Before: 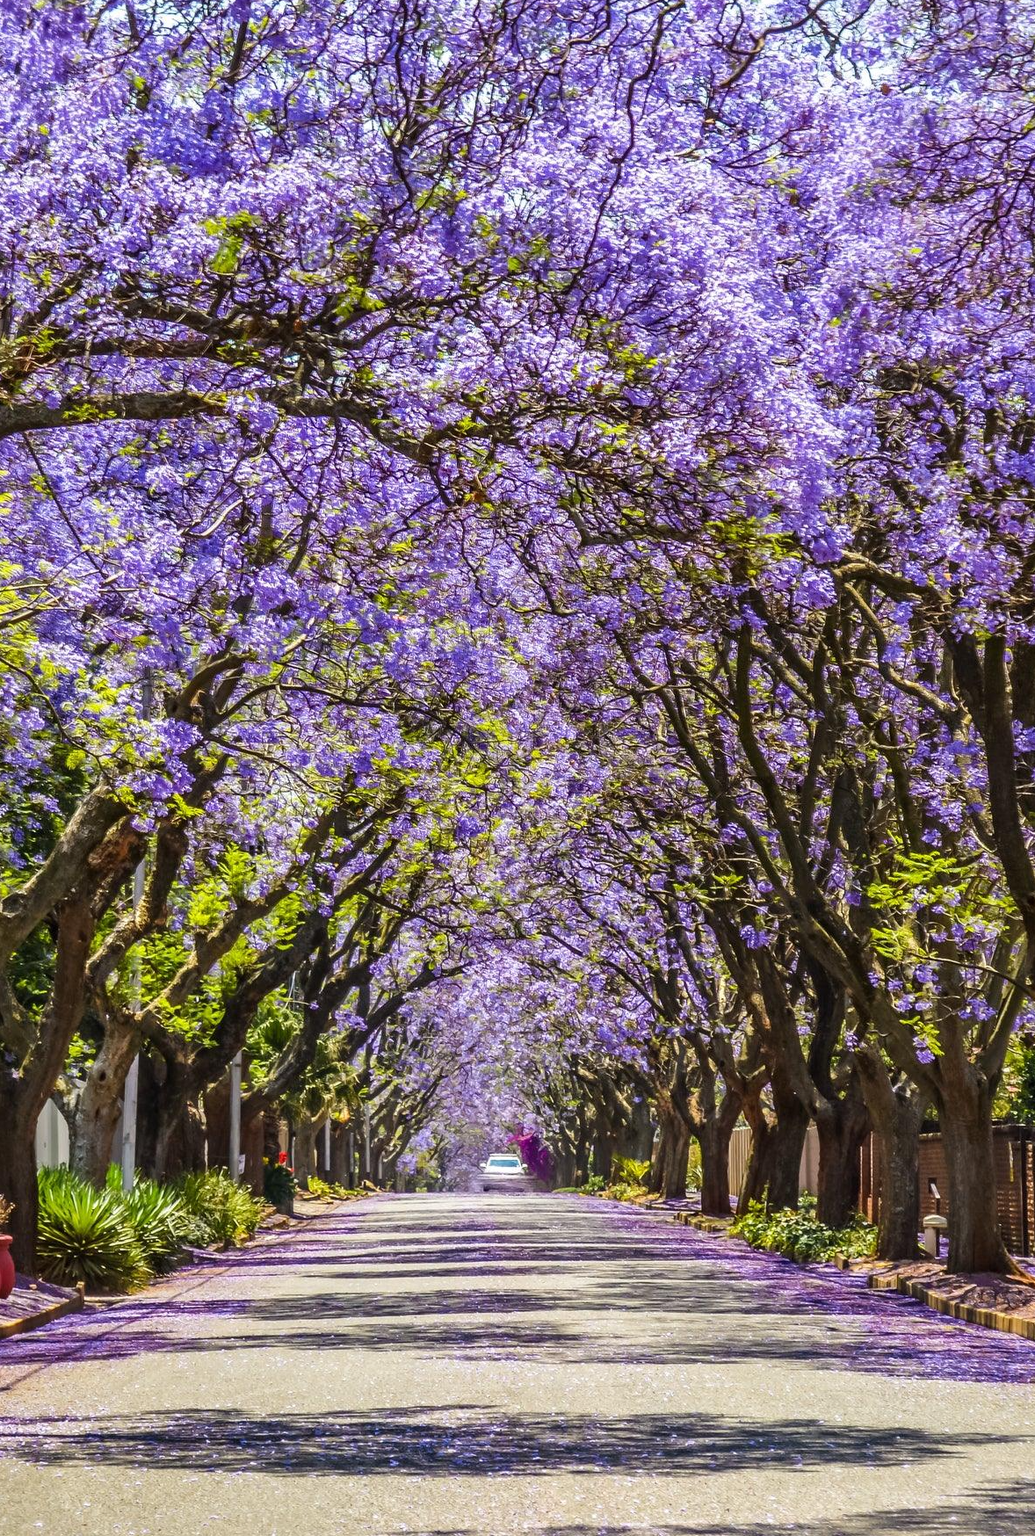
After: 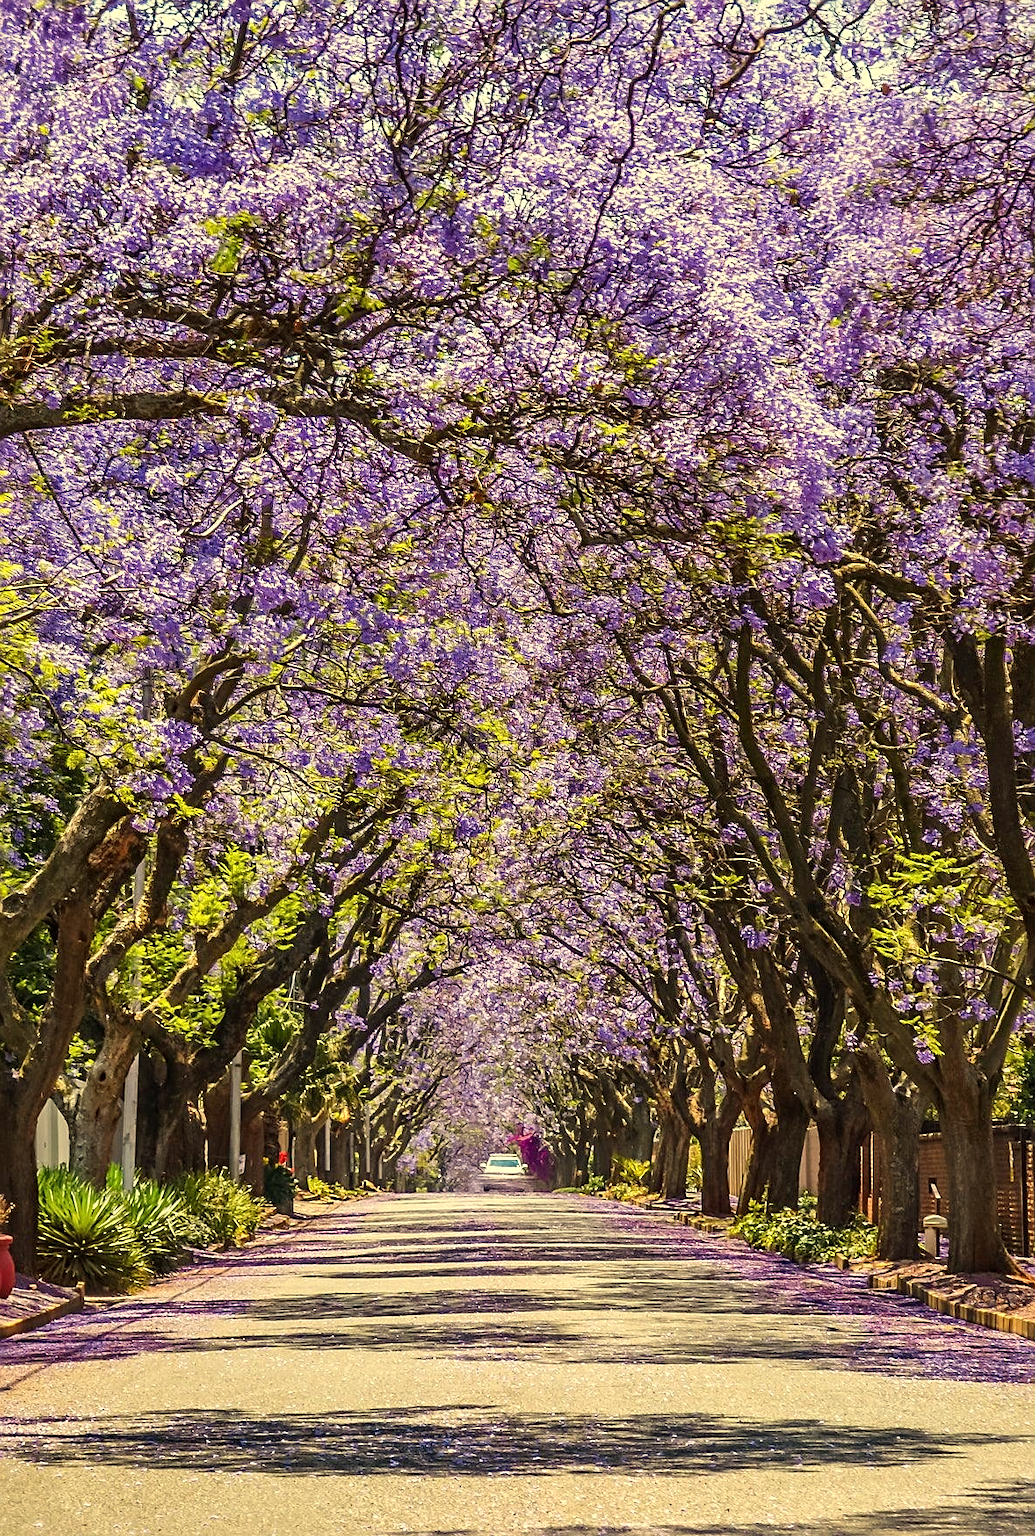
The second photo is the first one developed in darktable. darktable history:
tone equalizer: on, module defaults
sharpen: on, module defaults
exposure: compensate highlight preservation false
white balance: red 1.08, blue 0.791
